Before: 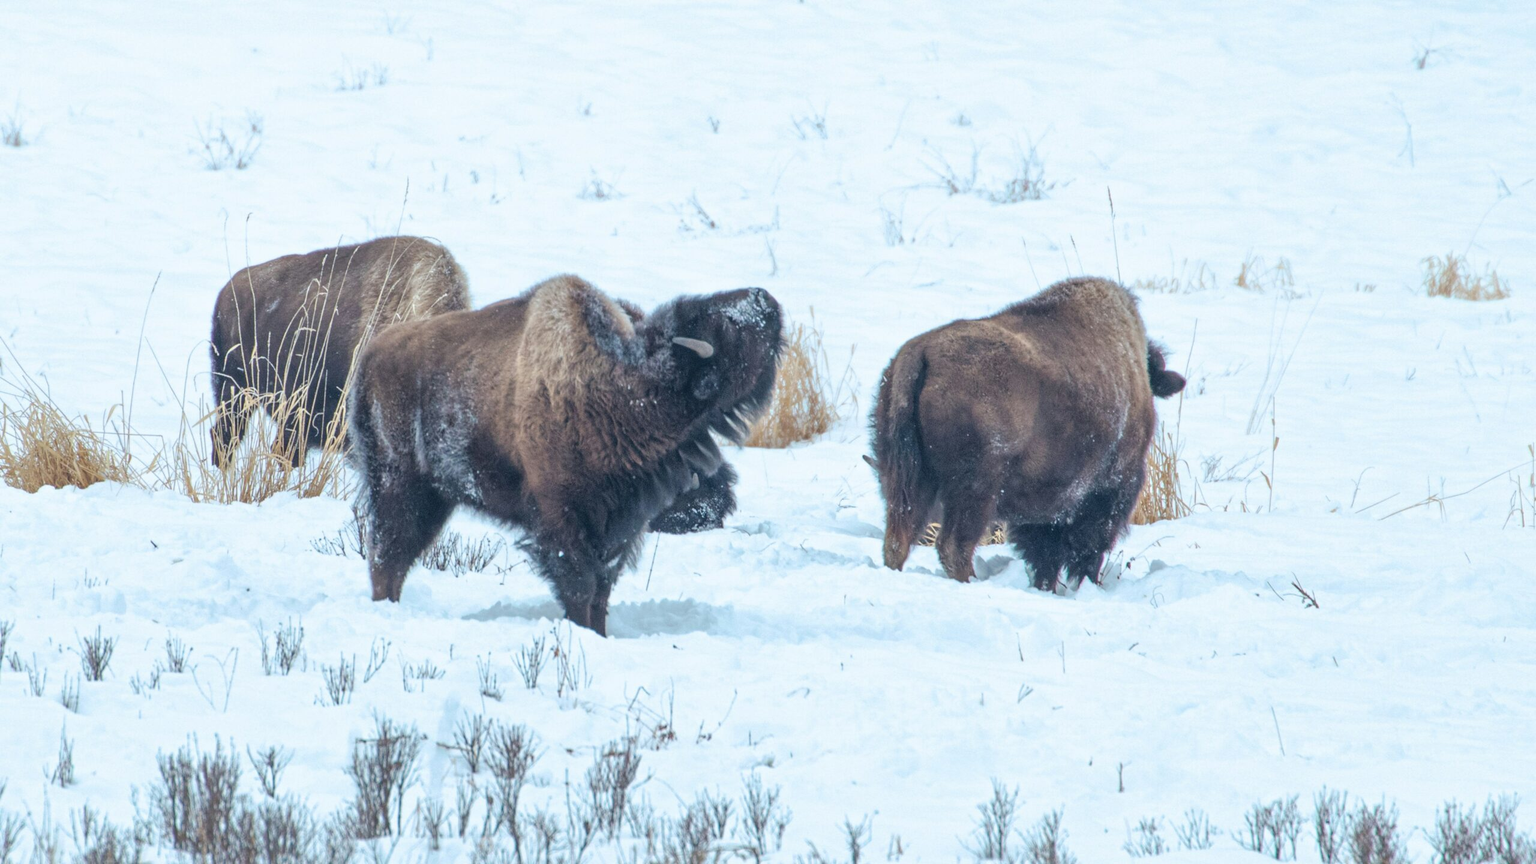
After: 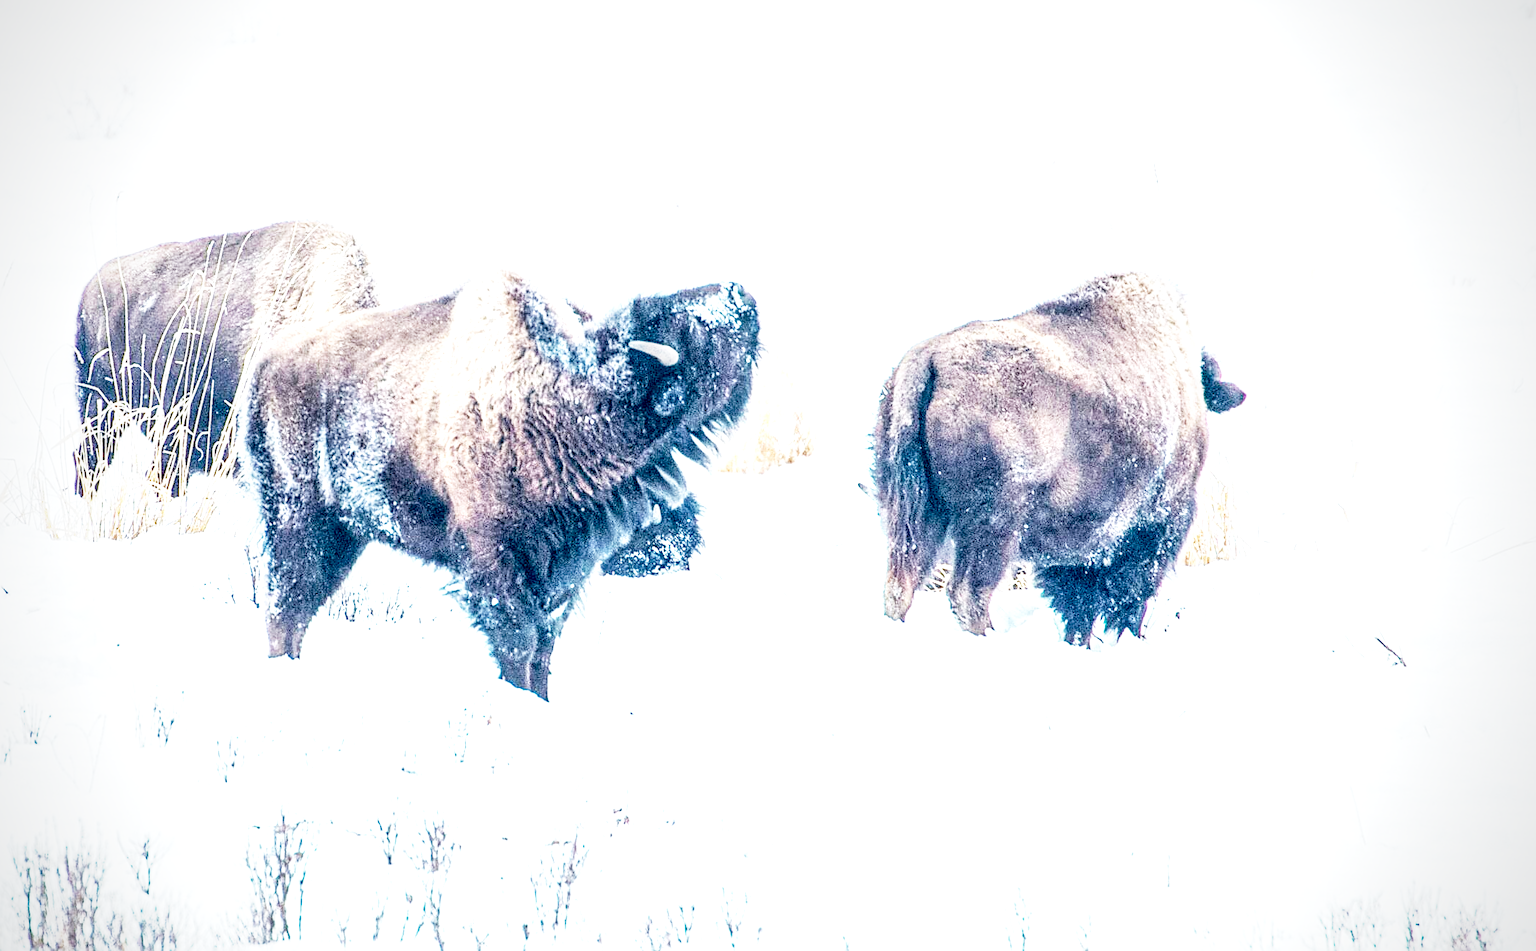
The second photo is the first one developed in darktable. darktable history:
base curve: curves: ch0 [(0, 0) (0.026, 0.03) (0.109, 0.232) (0.351, 0.748) (0.669, 0.968) (1, 1)], preserve colors none
sharpen: amount 0.753
crop: left 9.779%, top 6.307%, right 7.125%, bottom 2.18%
color balance rgb: linear chroma grading › global chroma 15.536%, perceptual saturation grading › global saturation 0.563%, global vibrance 20%
vignetting: fall-off radius 81.04%, brightness -0.59, saturation 0
exposure: black level correction 0, exposure 1.346 EV, compensate exposure bias true, compensate highlight preservation false
local contrast: highlights 19%, detail 185%
